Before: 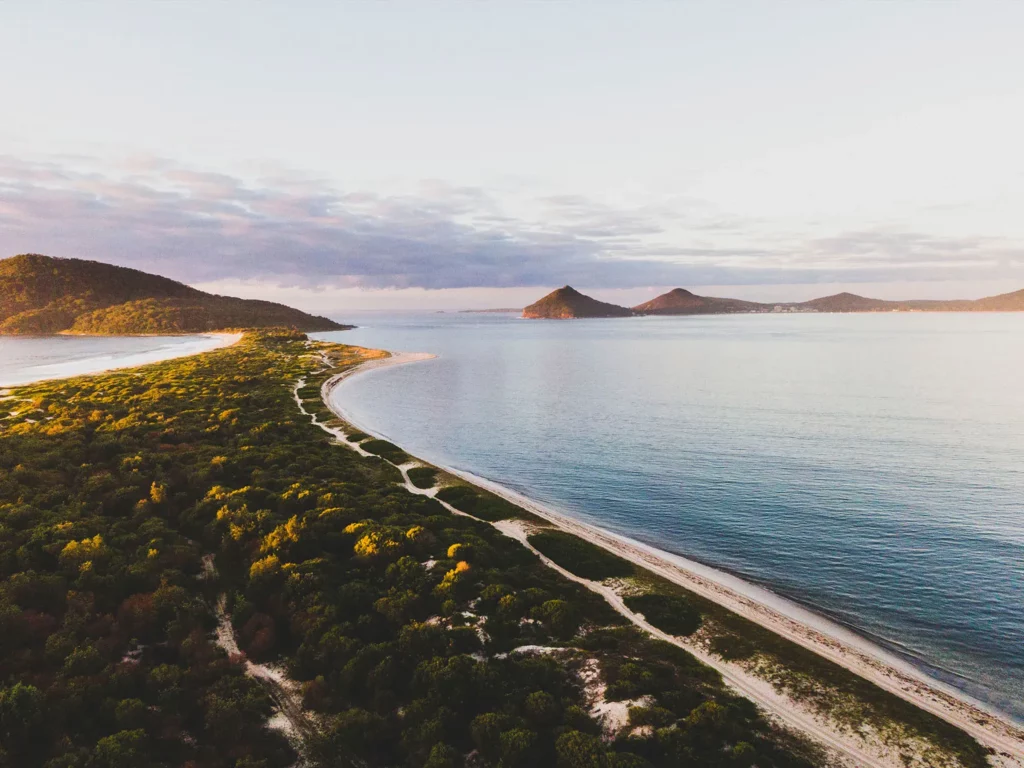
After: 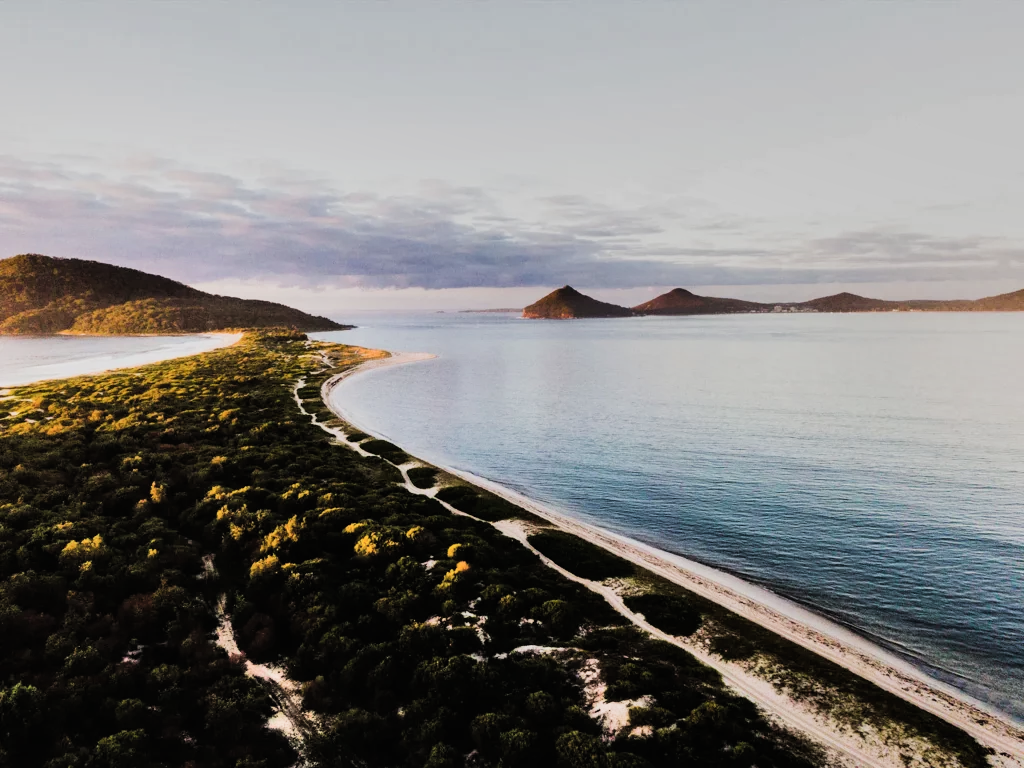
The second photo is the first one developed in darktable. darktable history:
shadows and highlights: radius 118.69, shadows 42.21, highlights -61.56, soften with gaussian
filmic rgb: black relative exposure -5 EV, white relative exposure 3.5 EV, hardness 3.19, contrast 1.4, highlights saturation mix -50%
